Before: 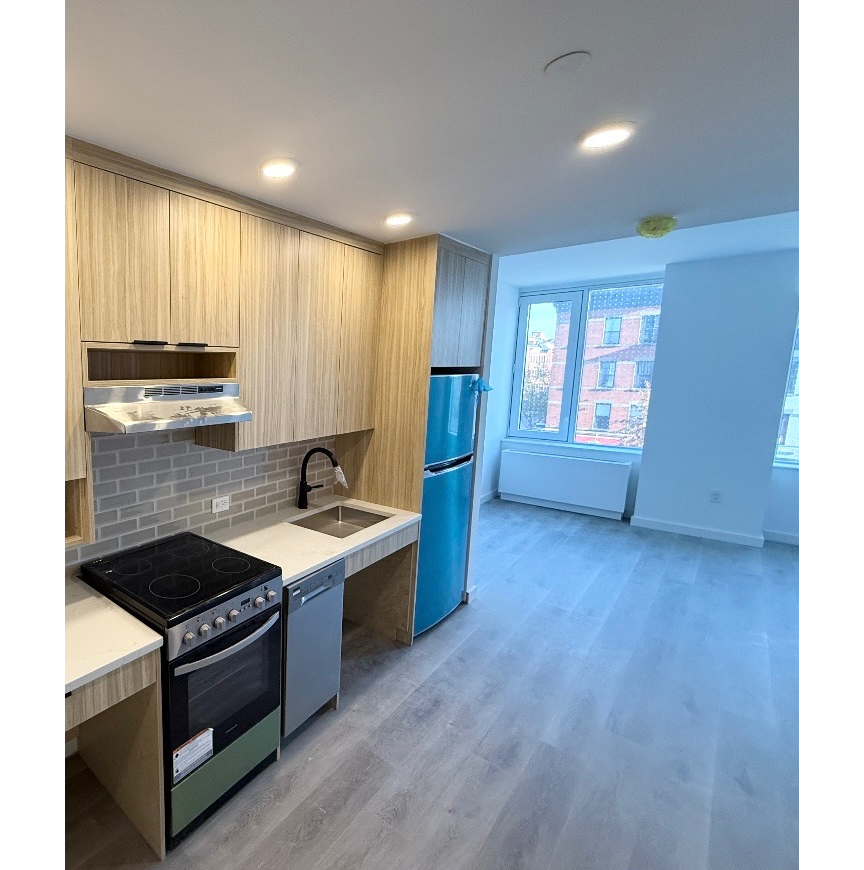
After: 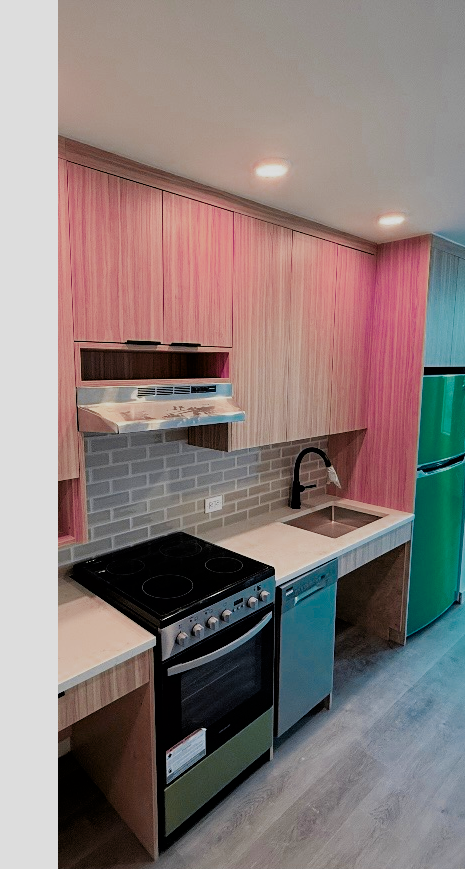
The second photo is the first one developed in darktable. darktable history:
filmic rgb: black relative exposure -5.02 EV, white relative exposure 3.99 EV, hardness 2.91, contrast 1.097, highlights saturation mix -21.32%
color zones: curves: ch0 [(0.826, 0.353)]; ch1 [(0.242, 0.647) (0.889, 0.342)]; ch2 [(0.246, 0.089) (0.969, 0.068)]
crop: left 0.877%, right 45.239%, bottom 0.092%
